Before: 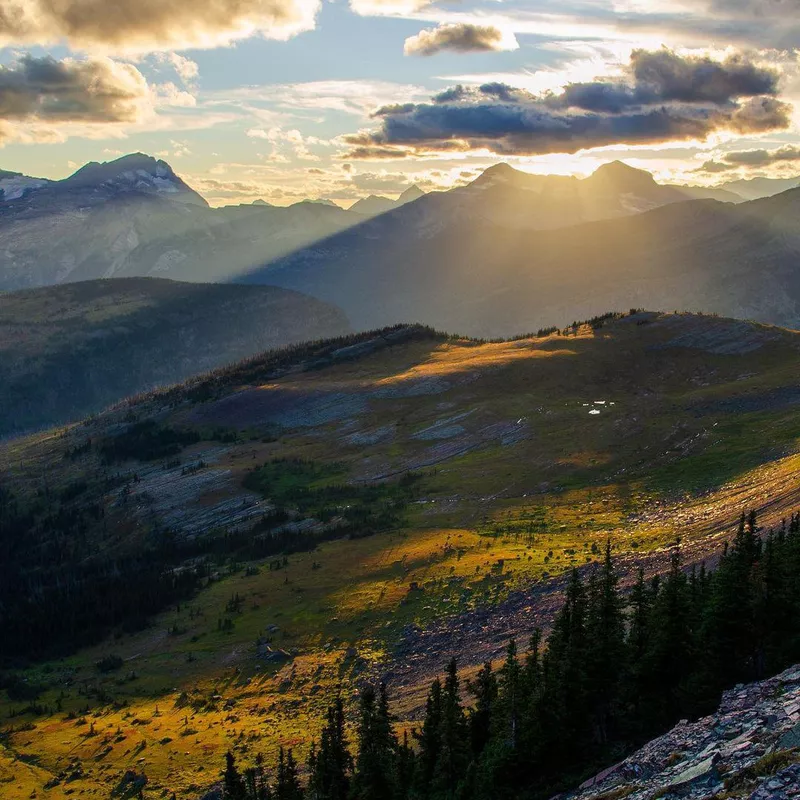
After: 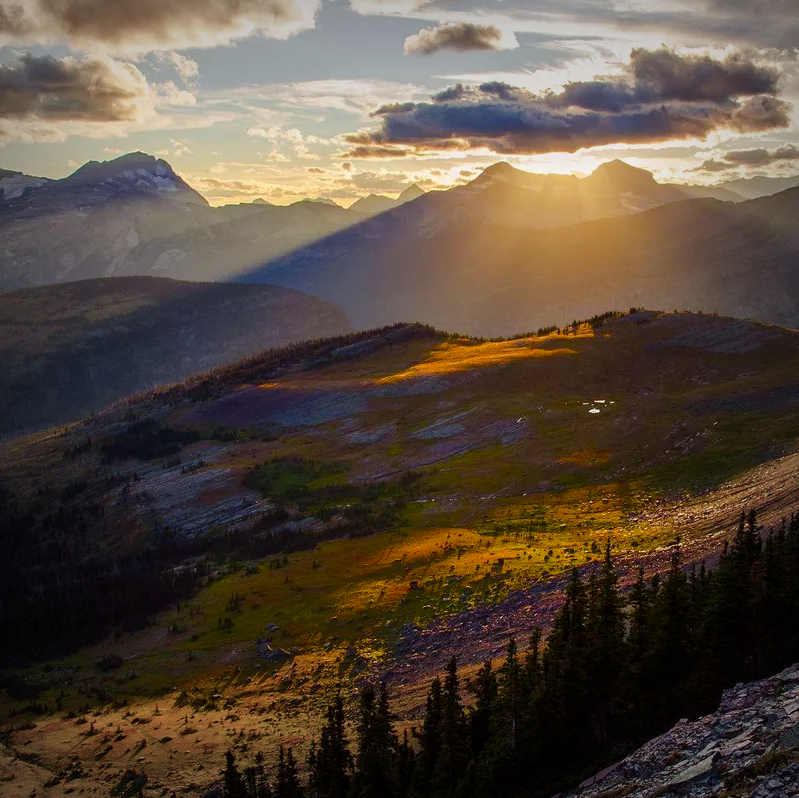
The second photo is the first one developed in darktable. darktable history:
crop: top 0.126%, bottom 0.117%
shadows and highlights: radius 122.47, shadows 21.35, white point adjustment -9.57, highlights -15.47, soften with gaussian
color balance rgb: power › chroma 1.545%, power › hue 28.56°, perceptual saturation grading › global saturation 20%, perceptual saturation grading › highlights -25.157%, perceptual saturation grading › shadows 49.745%, perceptual brilliance grading › highlights 8.136%, perceptual brilliance grading › mid-tones 4.207%, perceptual brilliance grading › shadows 2.094%
vignetting: fall-off start 52.75%, automatic ratio true, width/height ratio 1.313, shape 0.221
color calibration: gray › normalize channels true, illuminant same as pipeline (D50), adaptation none (bypass), x 0.334, y 0.334, temperature 5004.8 K, gamut compression 0.03
